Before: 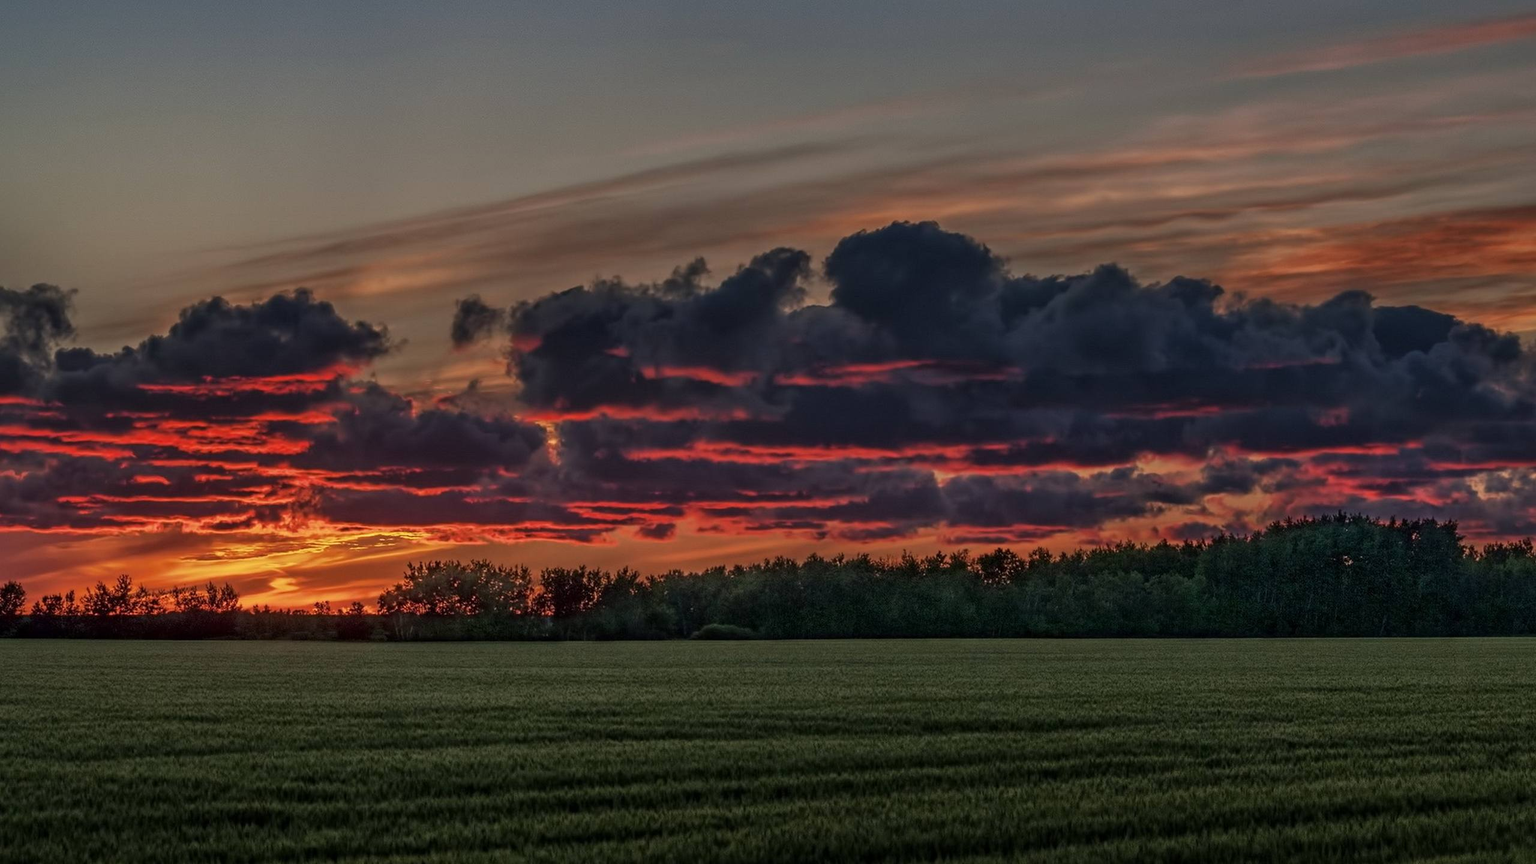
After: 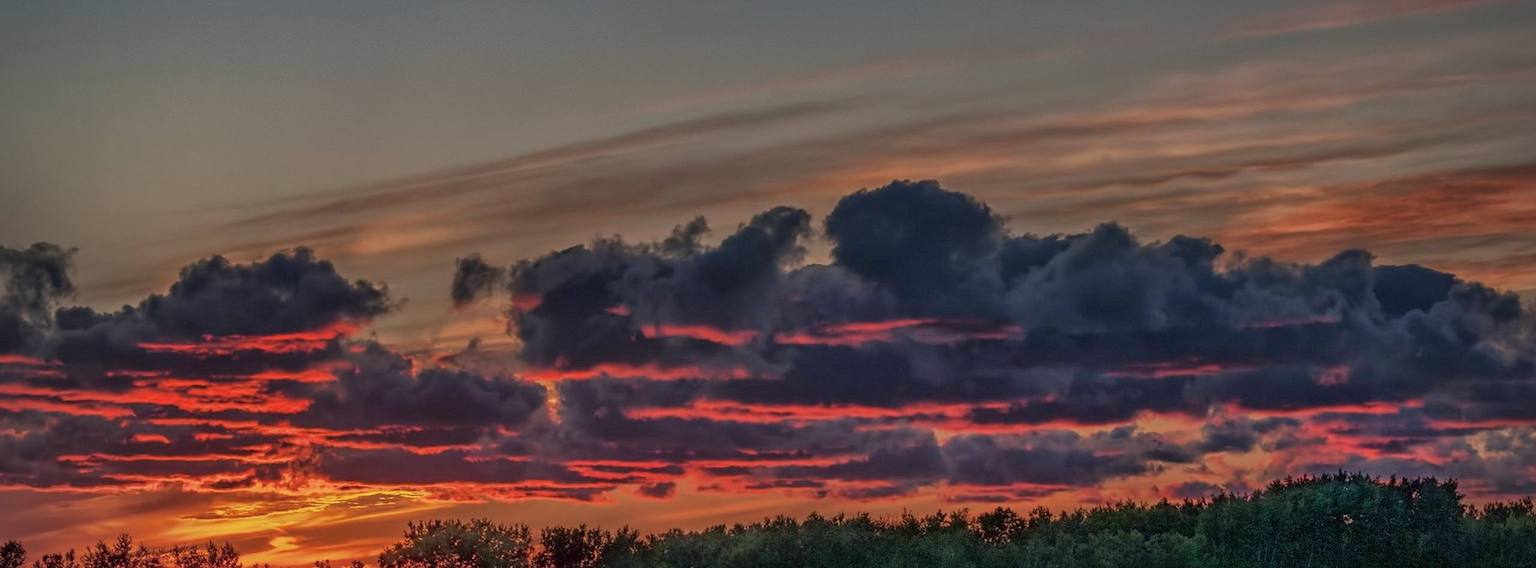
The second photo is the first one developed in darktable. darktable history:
vignetting: fall-off radius 61.07%
crop and rotate: top 4.816%, bottom 29.36%
shadows and highlights: on, module defaults
